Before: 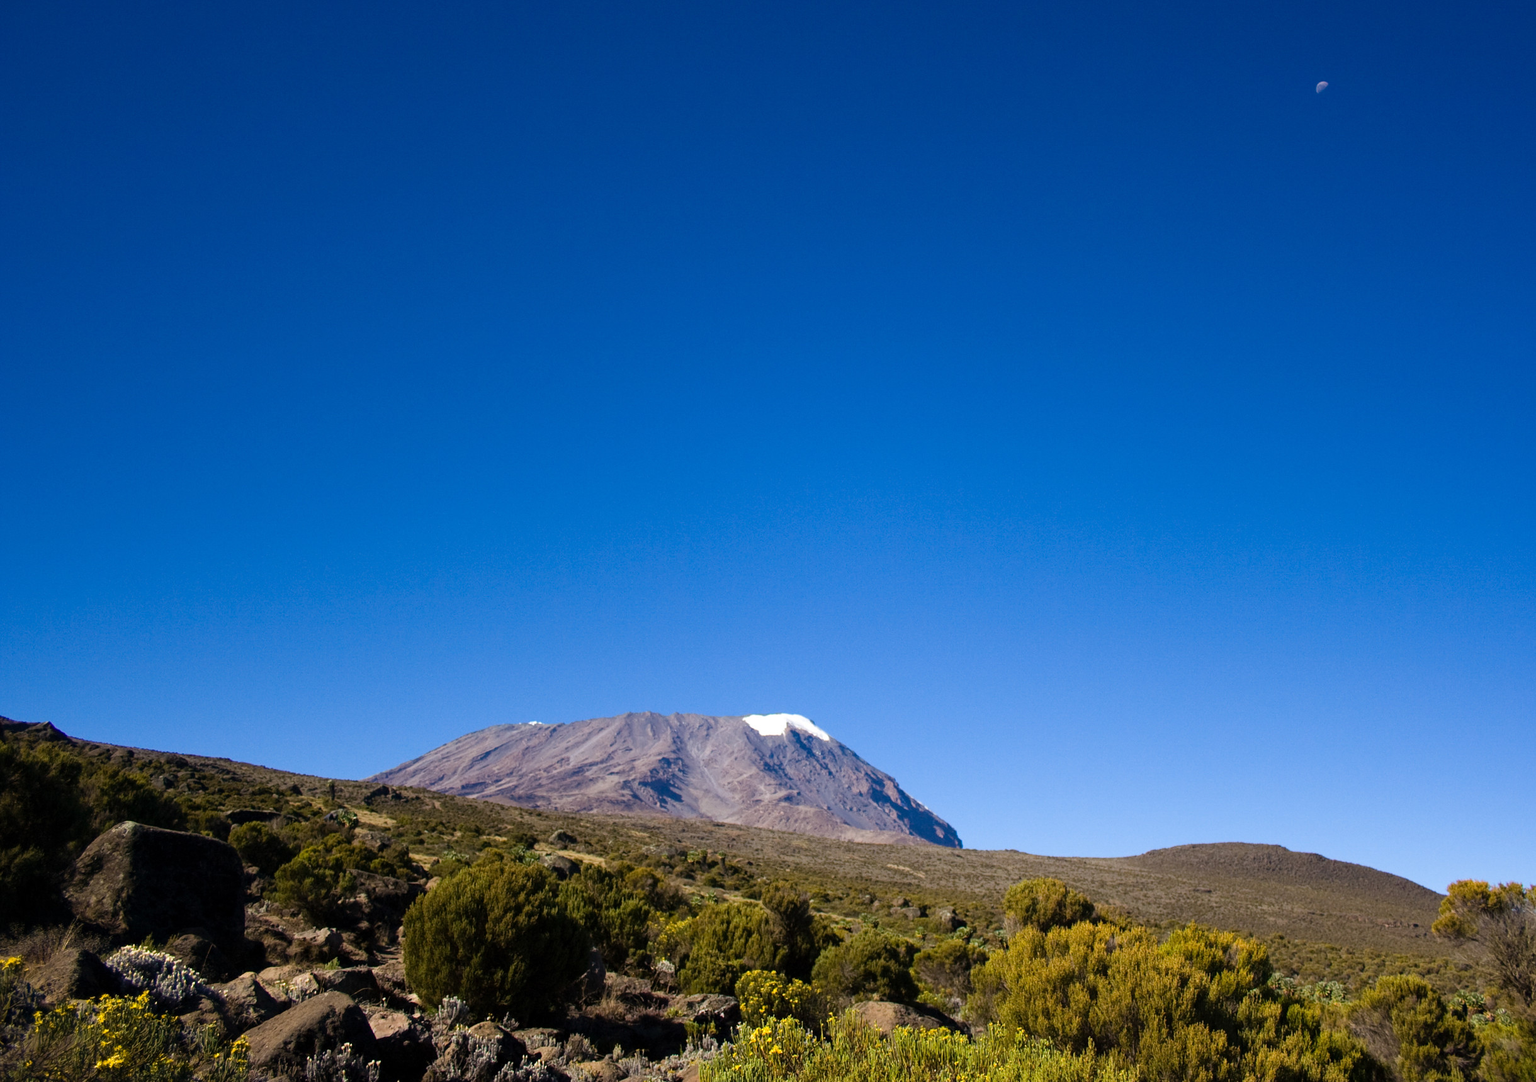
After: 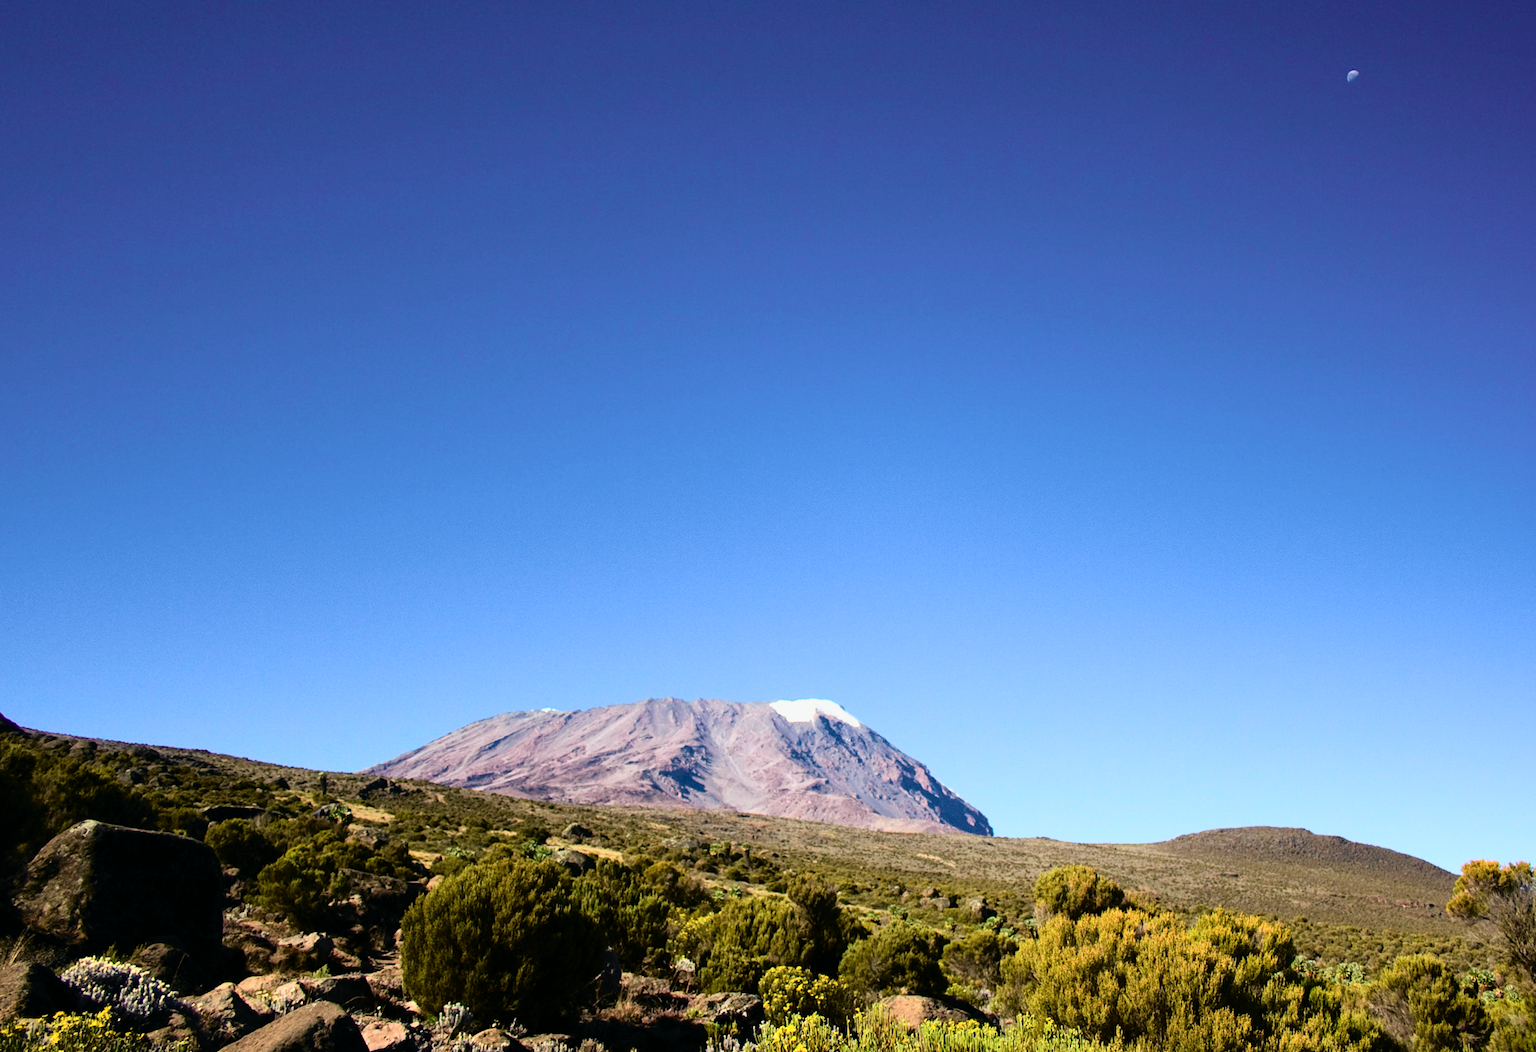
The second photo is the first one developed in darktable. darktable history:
rotate and perspective: rotation 0.679°, lens shift (horizontal) 0.136, crop left 0.009, crop right 0.991, crop top 0.078, crop bottom 0.95
tone curve: curves: ch0 [(0, 0) (0.131, 0.094) (0.326, 0.386) (0.481, 0.623) (0.593, 0.764) (0.812, 0.933) (1, 0.974)]; ch1 [(0, 0) (0.366, 0.367) (0.475, 0.453) (0.494, 0.493) (0.504, 0.497) (0.553, 0.584) (1, 1)]; ch2 [(0, 0) (0.333, 0.346) (0.375, 0.375) (0.424, 0.43) (0.476, 0.492) (0.502, 0.503) (0.533, 0.556) (0.566, 0.599) (0.614, 0.653) (1, 1)], color space Lab, independent channels, preserve colors none
crop and rotate: left 3.238%
white balance: emerald 1
